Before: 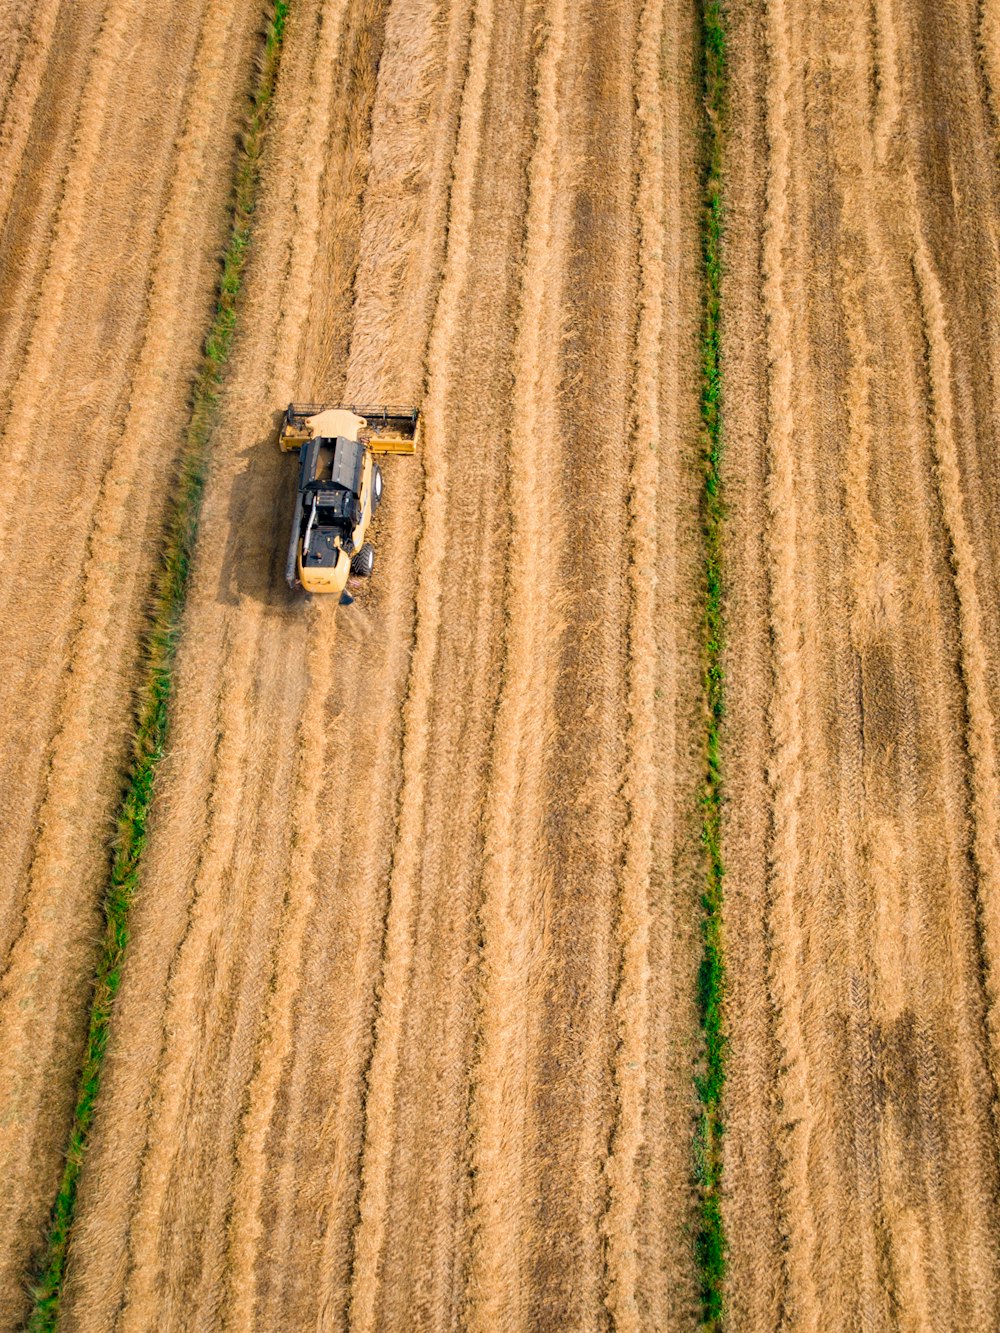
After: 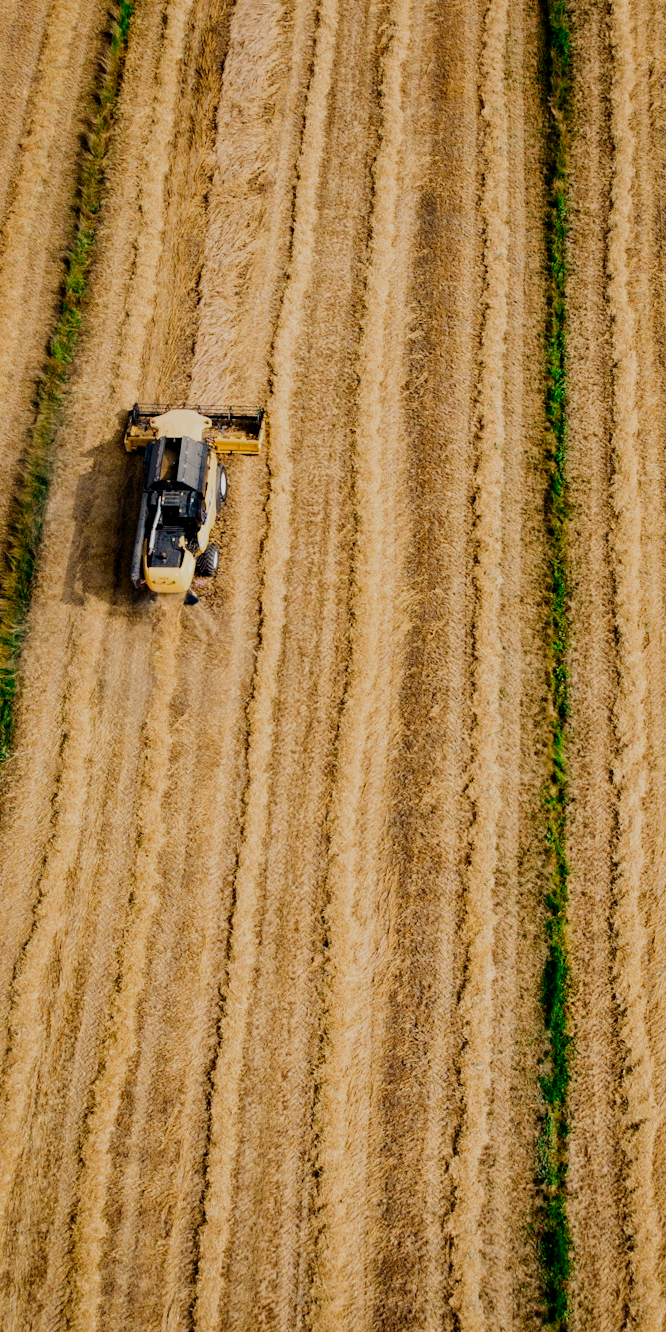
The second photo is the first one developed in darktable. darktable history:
crop and rotate: left 15.546%, right 17.787%
filmic rgb: middle gray luminance 29%, black relative exposure -10.3 EV, white relative exposure 5.5 EV, threshold 6 EV, target black luminance 0%, hardness 3.95, latitude 2.04%, contrast 1.132, highlights saturation mix 5%, shadows ↔ highlights balance 15.11%, add noise in highlights 0, preserve chrominance no, color science v3 (2019), use custom middle-gray values true, iterations of high-quality reconstruction 0, contrast in highlights soft, enable highlight reconstruction true
tone equalizer: -8 EV -0.417 EV, -7 EV -0.389 EV, -6 EV -0.333 EV, -5 EV -0.222 EV, -3 EV 0.222 EV, -2 EV 0.333 EV, -1 EV 0.389 EV, +0 EV 0.417 EV, edges refinement/feathering 500, mask exposure compensation -1.57 EV, preserve details no
